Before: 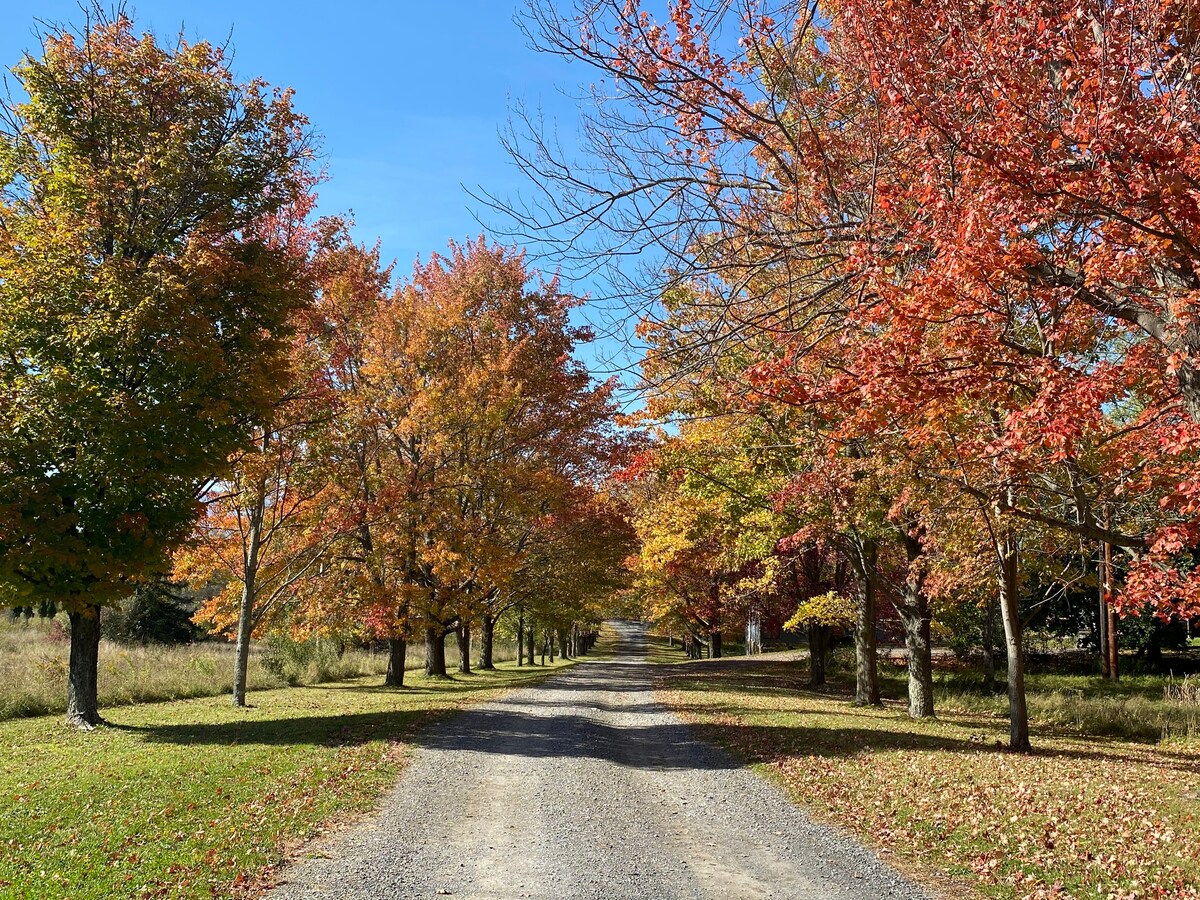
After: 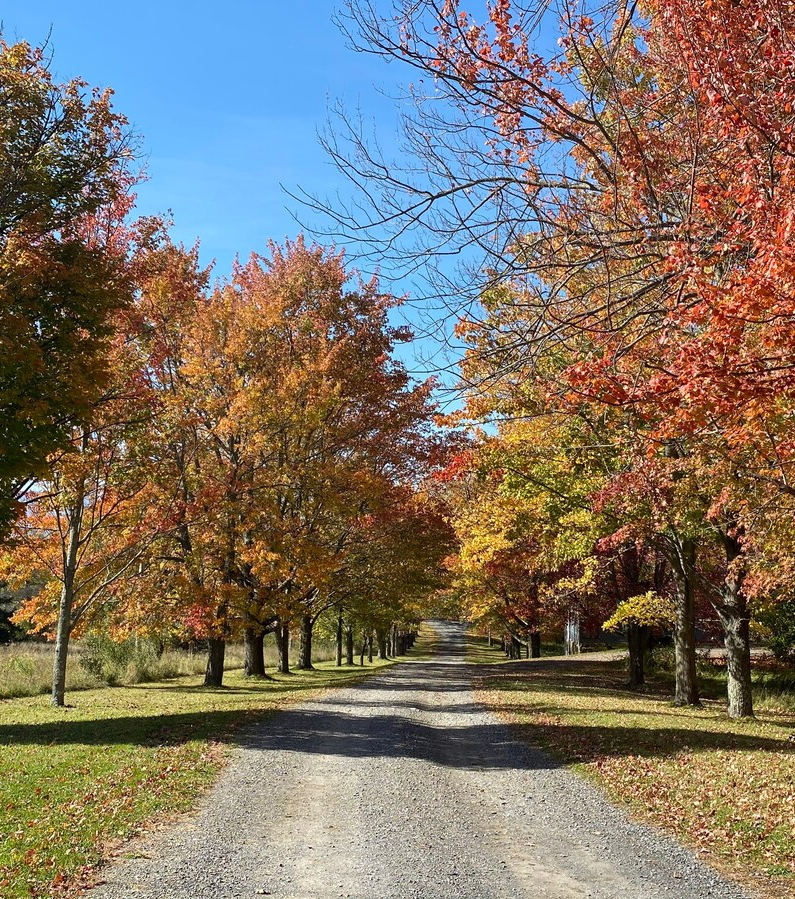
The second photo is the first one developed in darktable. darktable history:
crop and rotate: left 15.111%, right 18.581%
